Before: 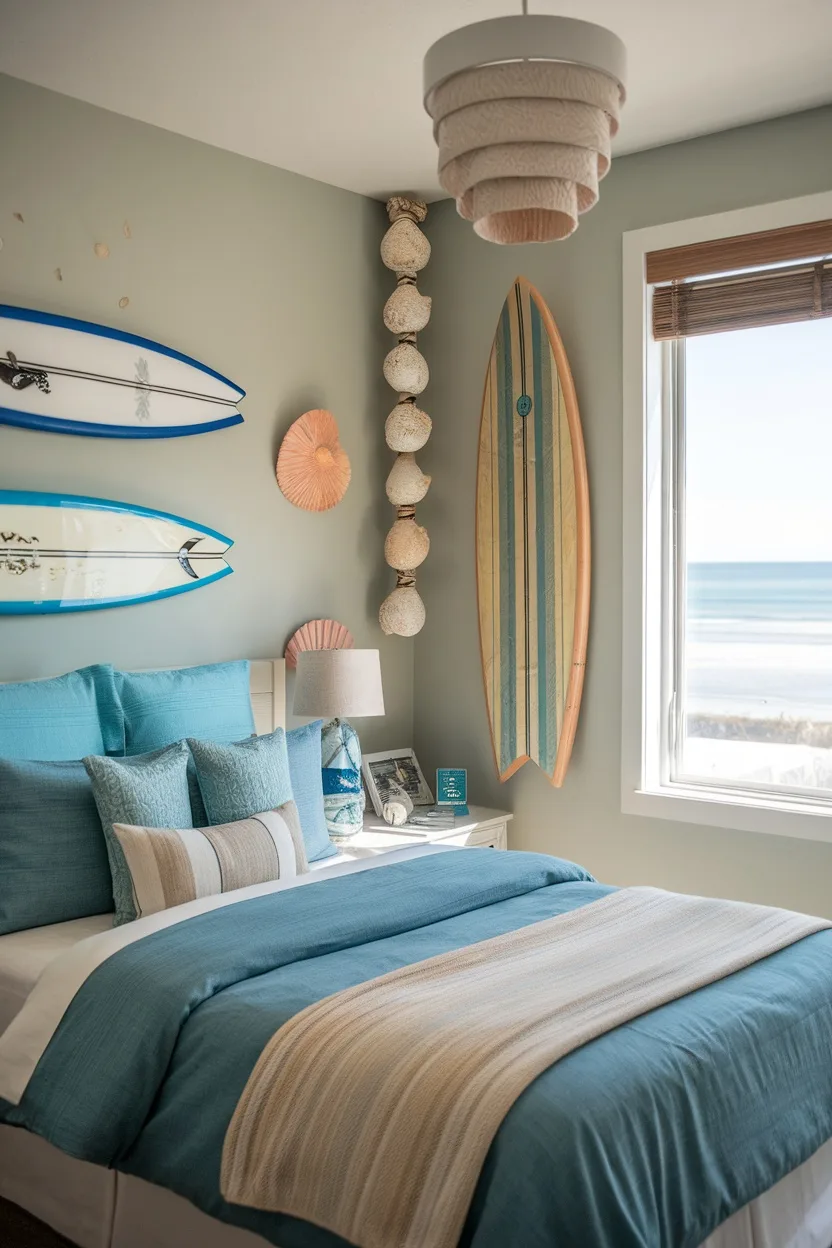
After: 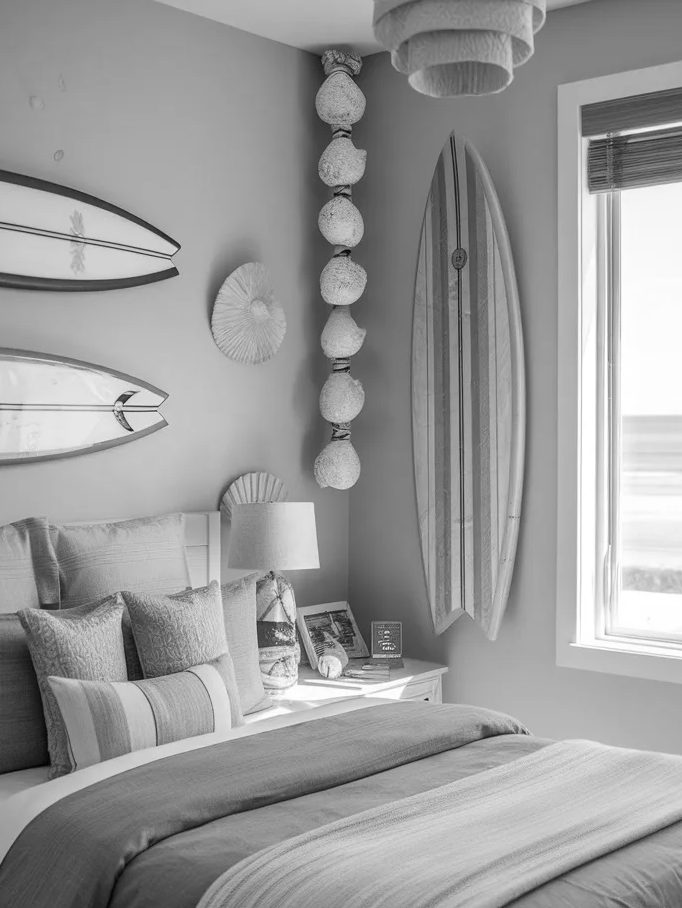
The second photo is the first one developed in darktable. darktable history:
monochrome: on, module defaults
crop: left 7.856%, top 11.836%, right 10.12%, bottom 15.387%
